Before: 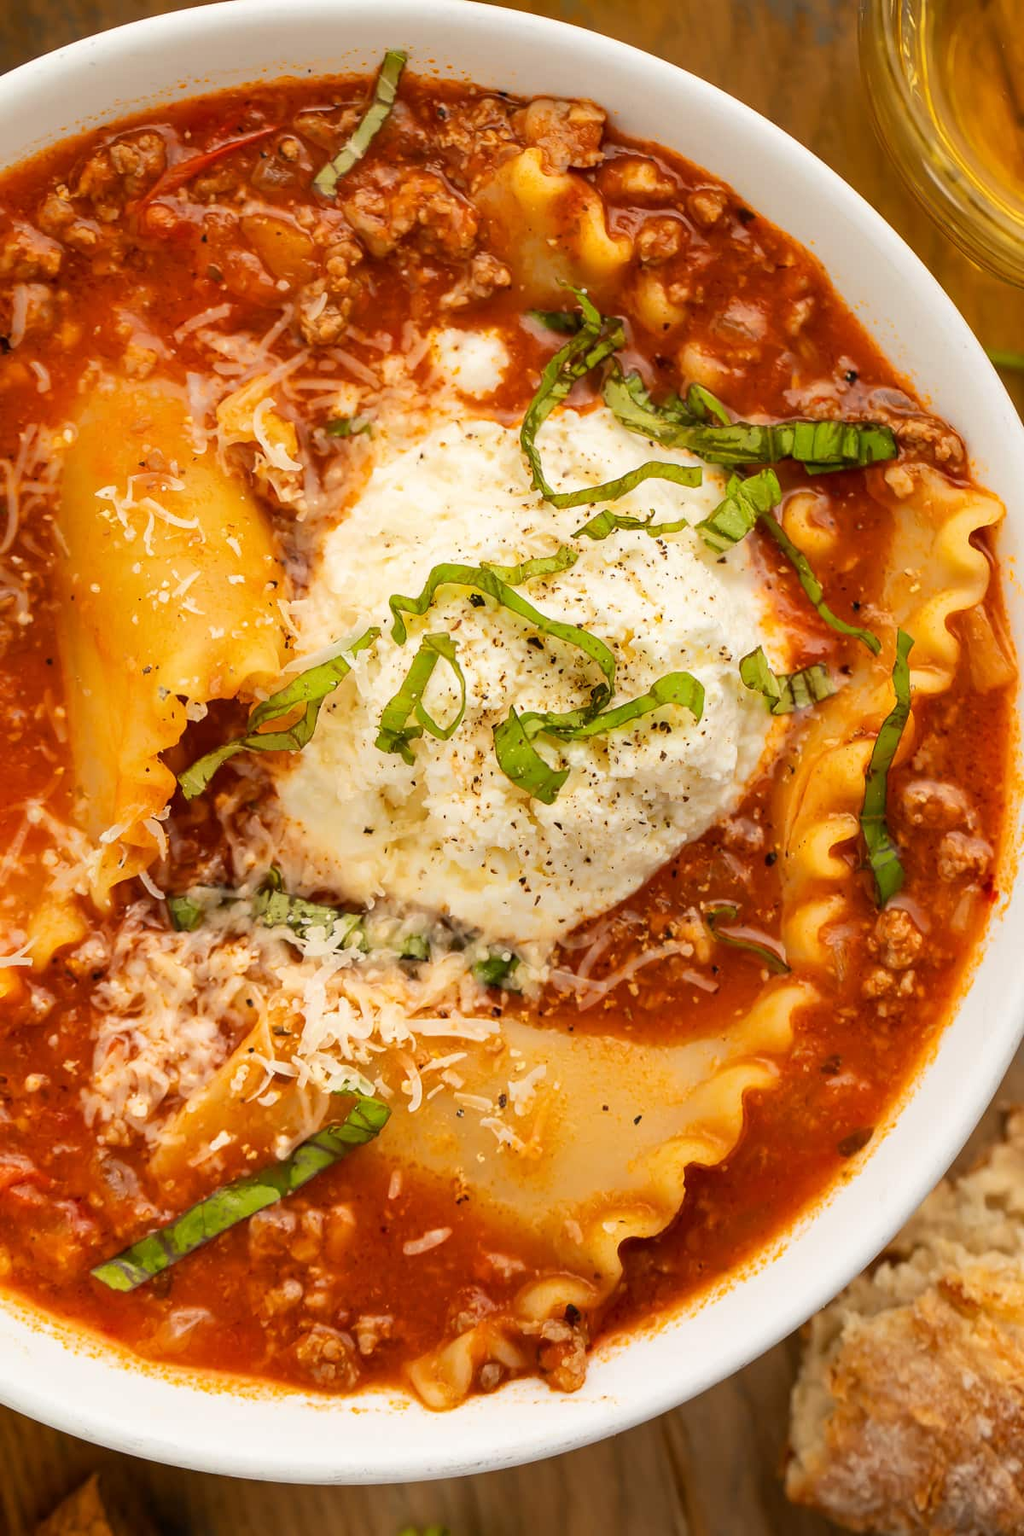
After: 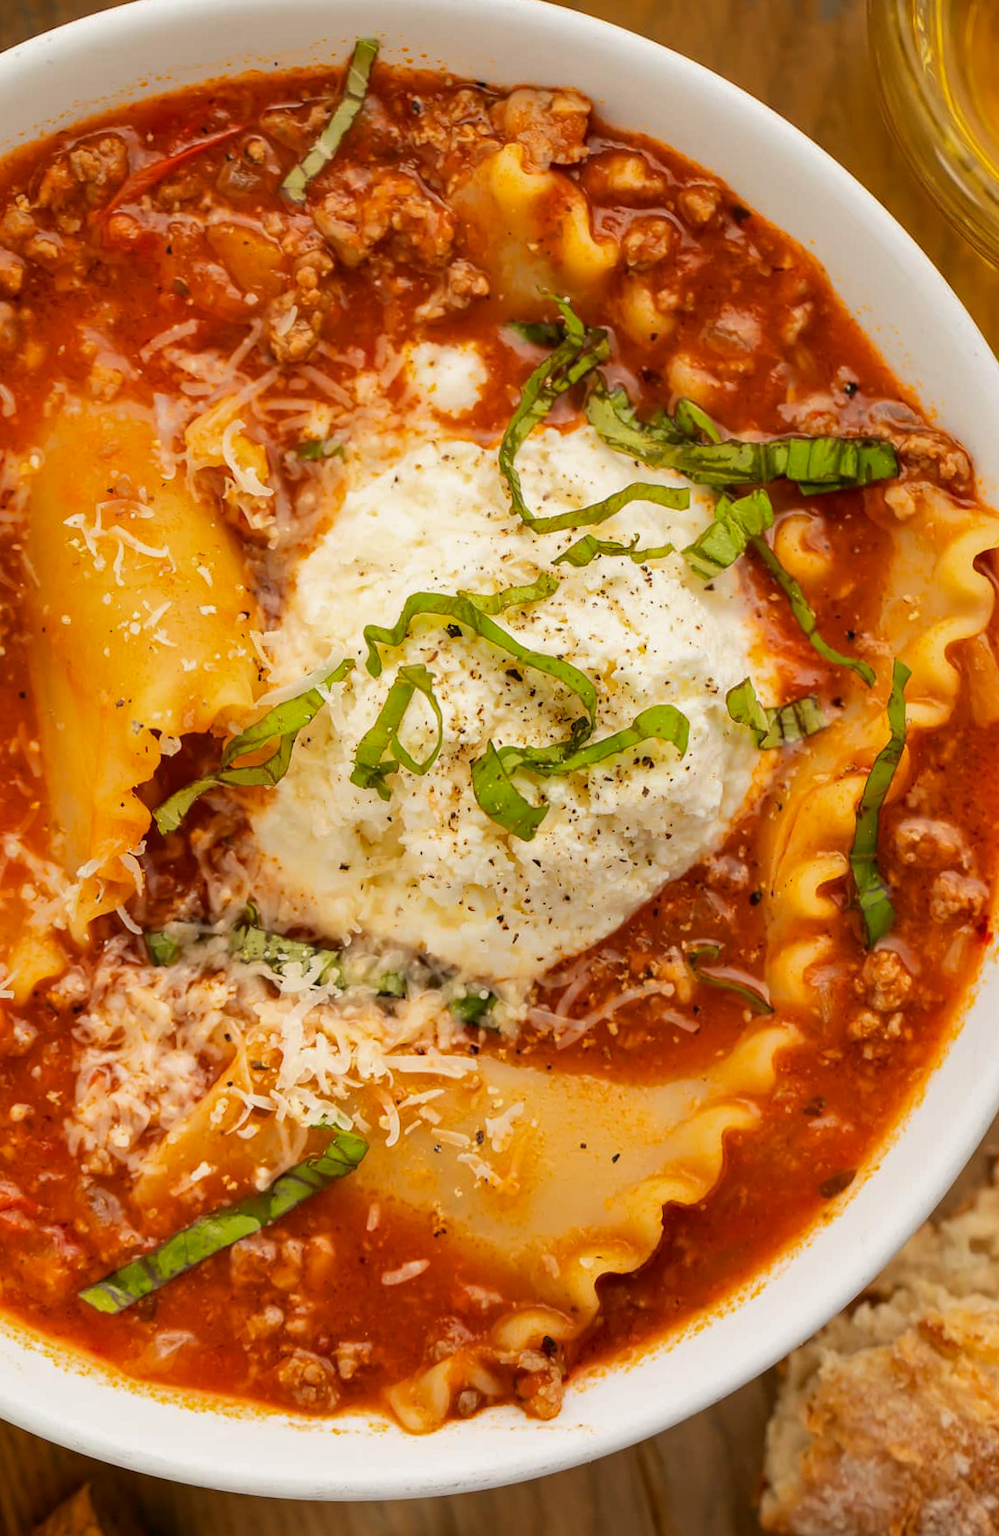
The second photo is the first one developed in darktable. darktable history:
shadows and highlights: shadows -20, white point adjustment -2, highlights -35
rotate and perspective: rotation 0.074°, lens shift (vertical) 0.096, lens shift (horizontal) -0.041, crop left 0.043, crop right 0.952, crop top 0.024, crop bottom 0.979
